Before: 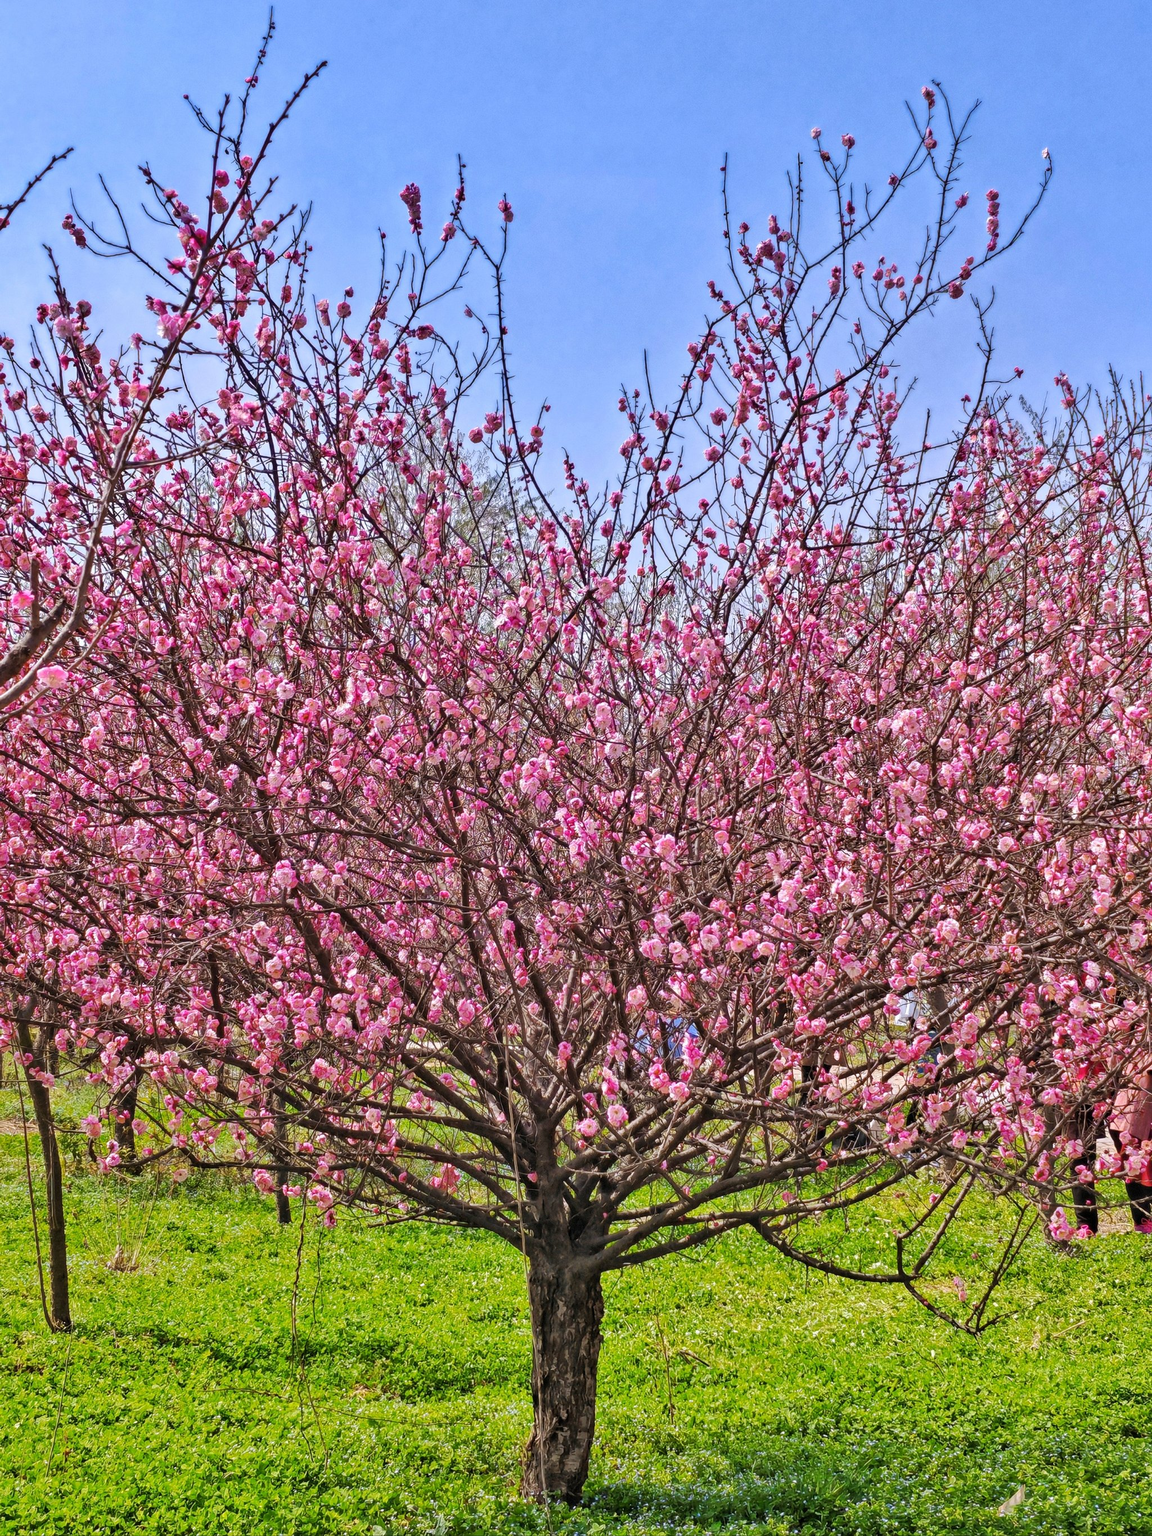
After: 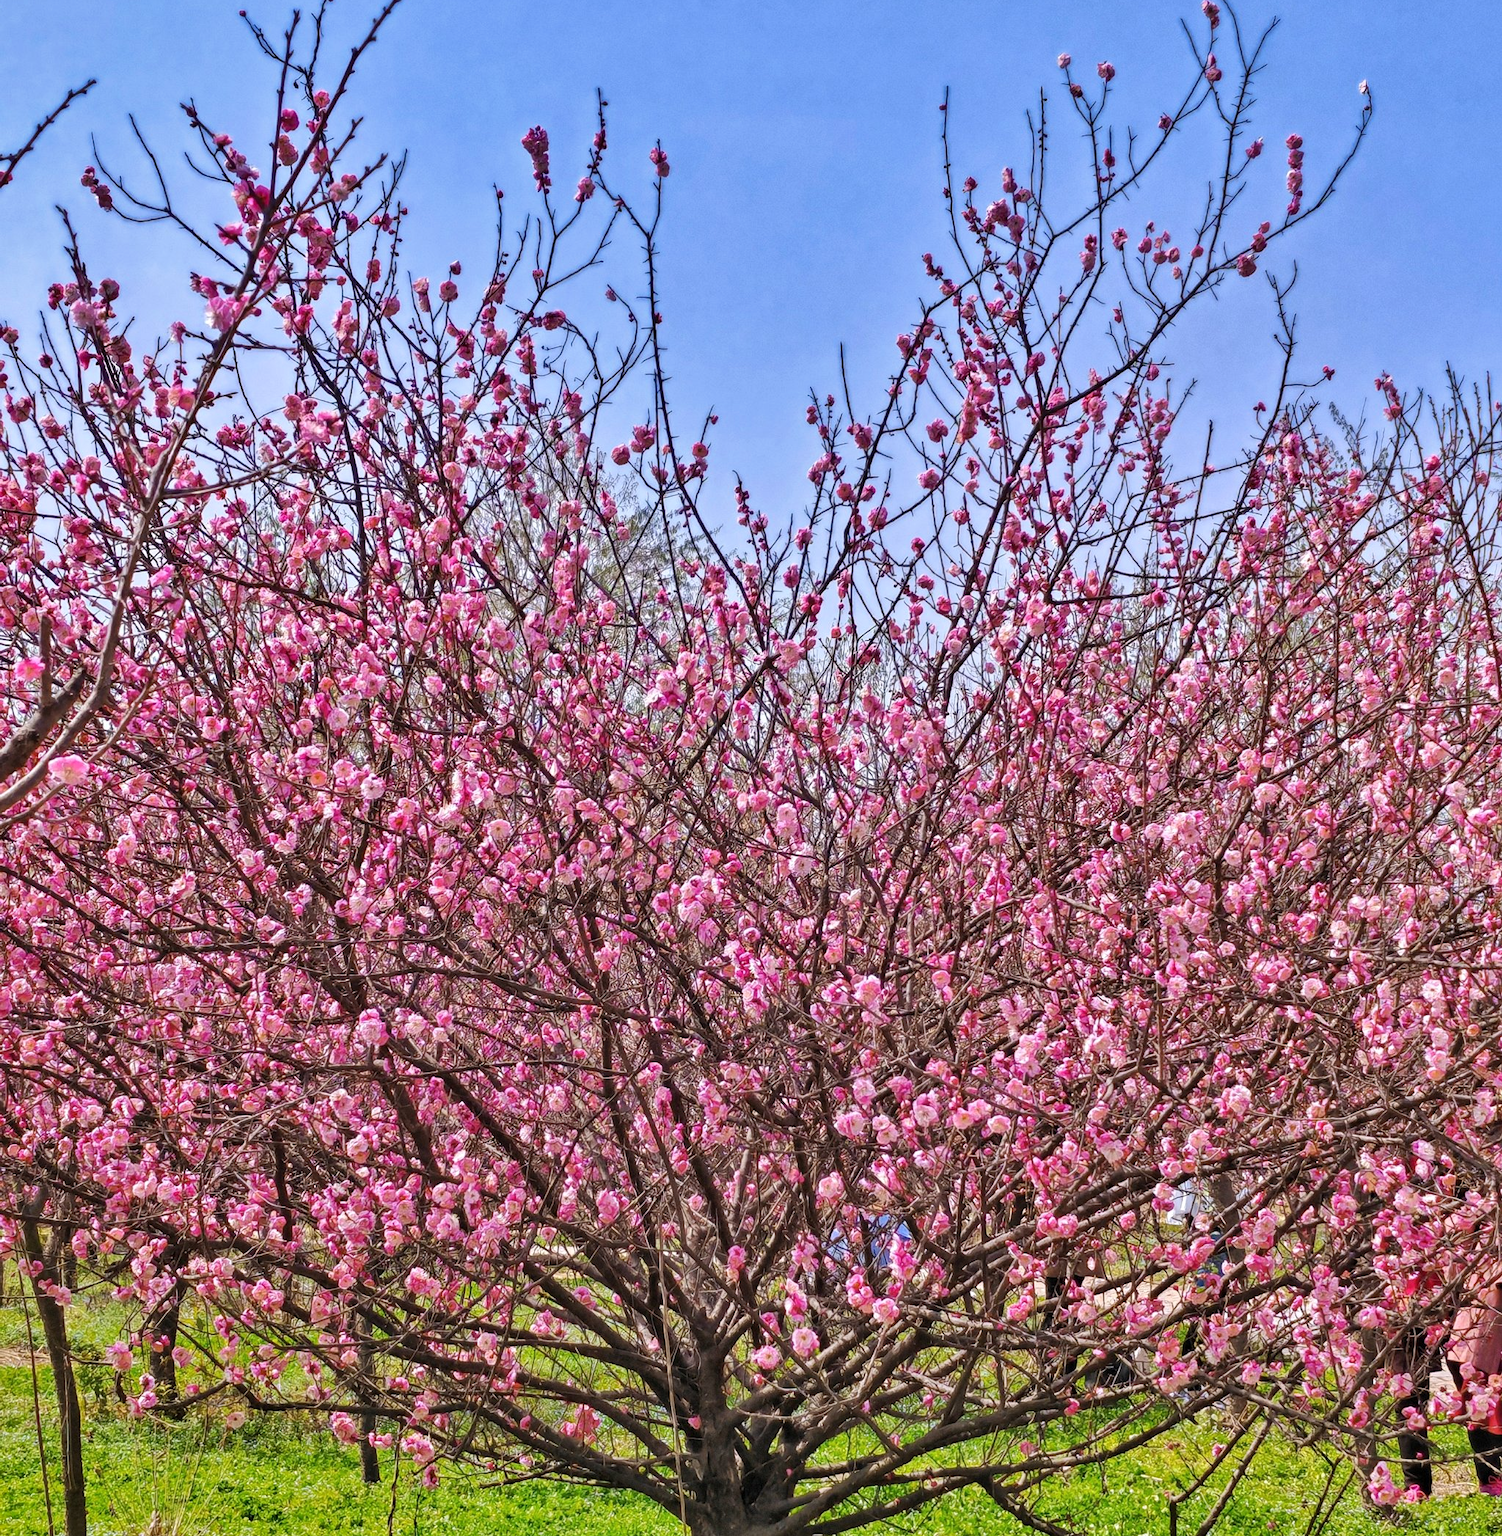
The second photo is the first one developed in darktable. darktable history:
crop: top 5.667%, bottom 17.637%
shadows and highlights: shadows 12, white point adjustment 1.2, soften with gaussian
